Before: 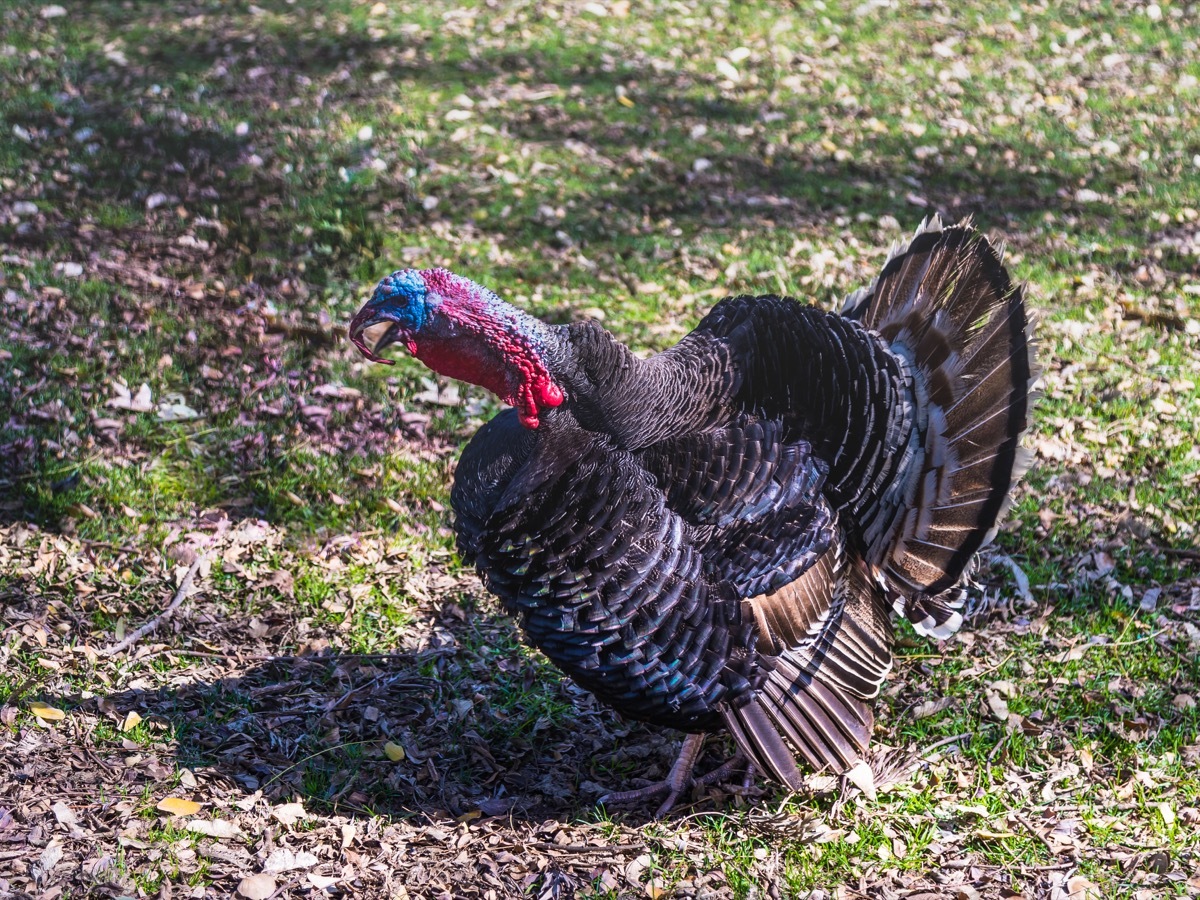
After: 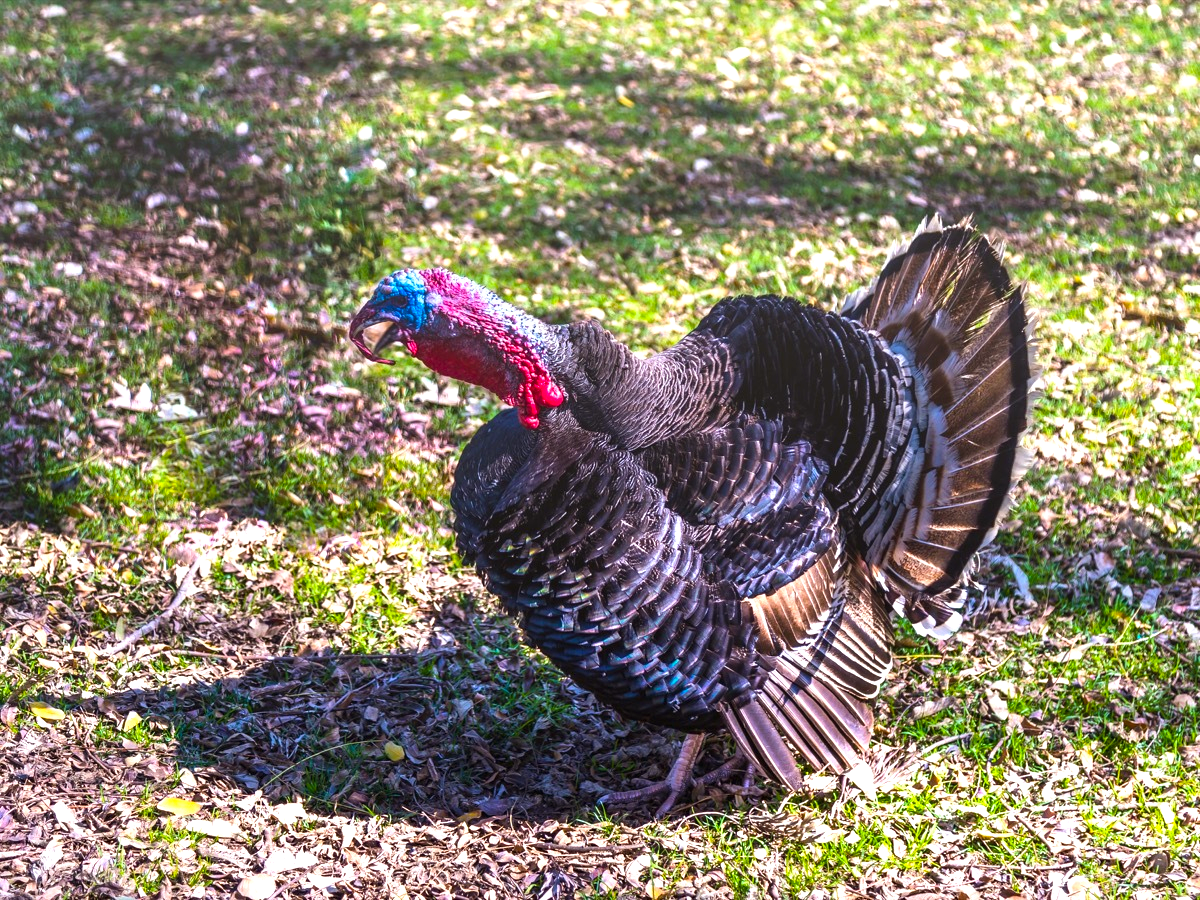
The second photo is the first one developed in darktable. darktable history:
exposure: black level correction 0, exposure 0.701 EV, compensate highlight preservation false
color balance rgb: power › chroma 0.702%, power › hue 60°, perceptual saturation grading › global saturation 19.489%, global vibrance 20%
